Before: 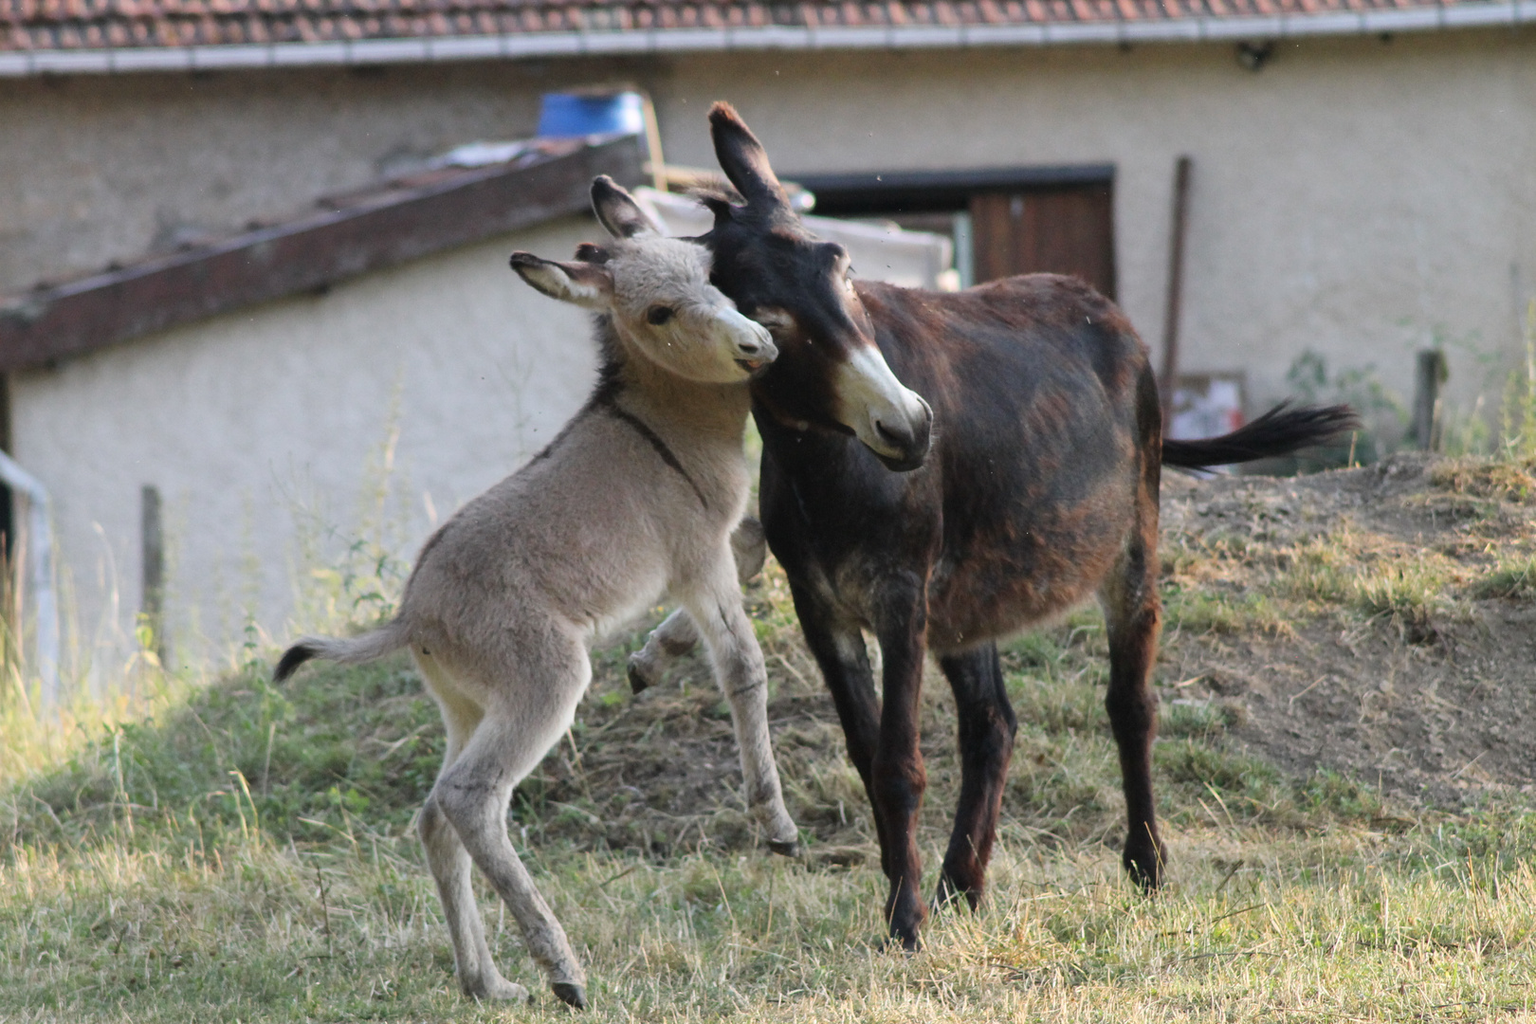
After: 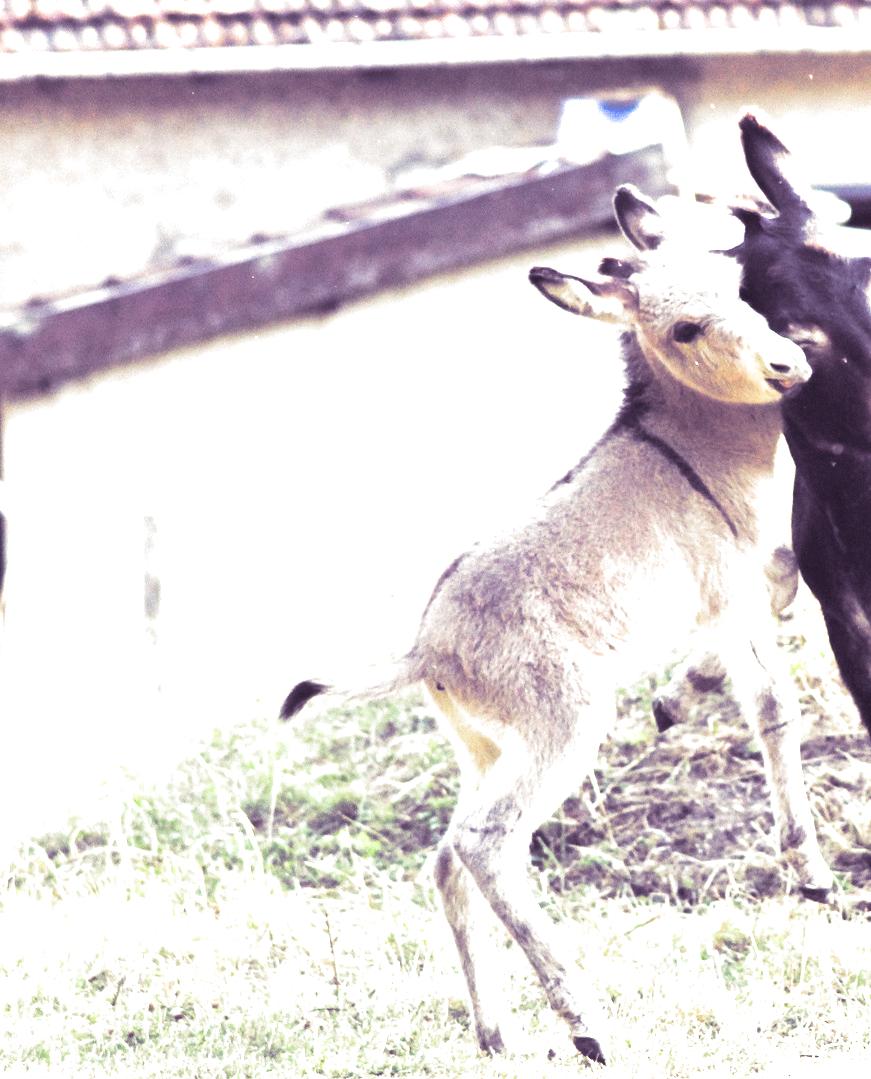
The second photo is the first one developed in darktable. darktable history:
shadows and highlights: shadows 4.1, highlights -17.6, soften with gaussian
color balance: mode lift, gamma, gain (sRGB), lift [1, 0.99, 1.01, 0.992], gamma [1, 1.037, 0.974, 0.963]
exposure: exposure 2.207 EV, compensate highlight preservation false
split-toning: shadows › hue 266.4°, shadows › saturation 0.4, highlights › hue 61.2°, highlights › saturation 0.3, compress 0%
rotate and perspective: automatic cropping original format, crop left 0, crop top 0
crop: left 0.587%, right 45.588%, bottom 0.086%
white balance: red 1.05, blue 1.072
